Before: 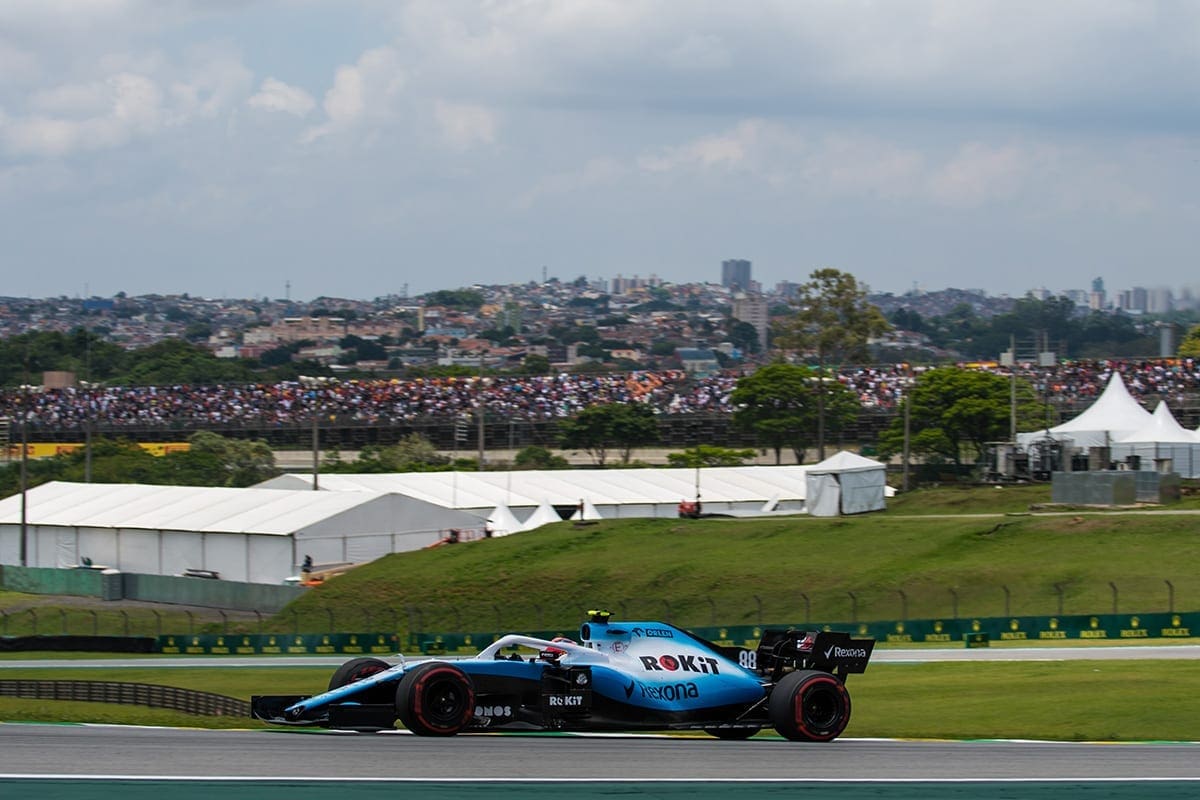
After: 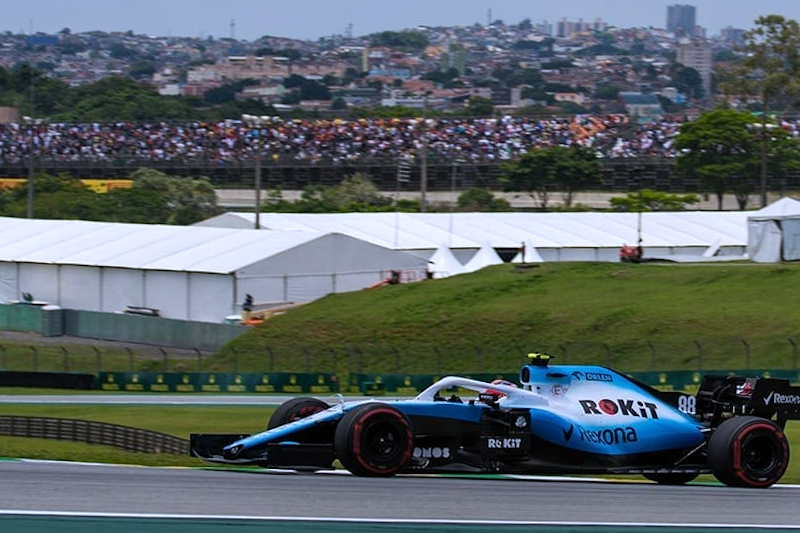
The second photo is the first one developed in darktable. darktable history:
crop and rotate: angle -0.82°, left 3.85%, top 31.828%, right 27.992%
white balance: red 0.967, blue 1.119, emerald 0.756
